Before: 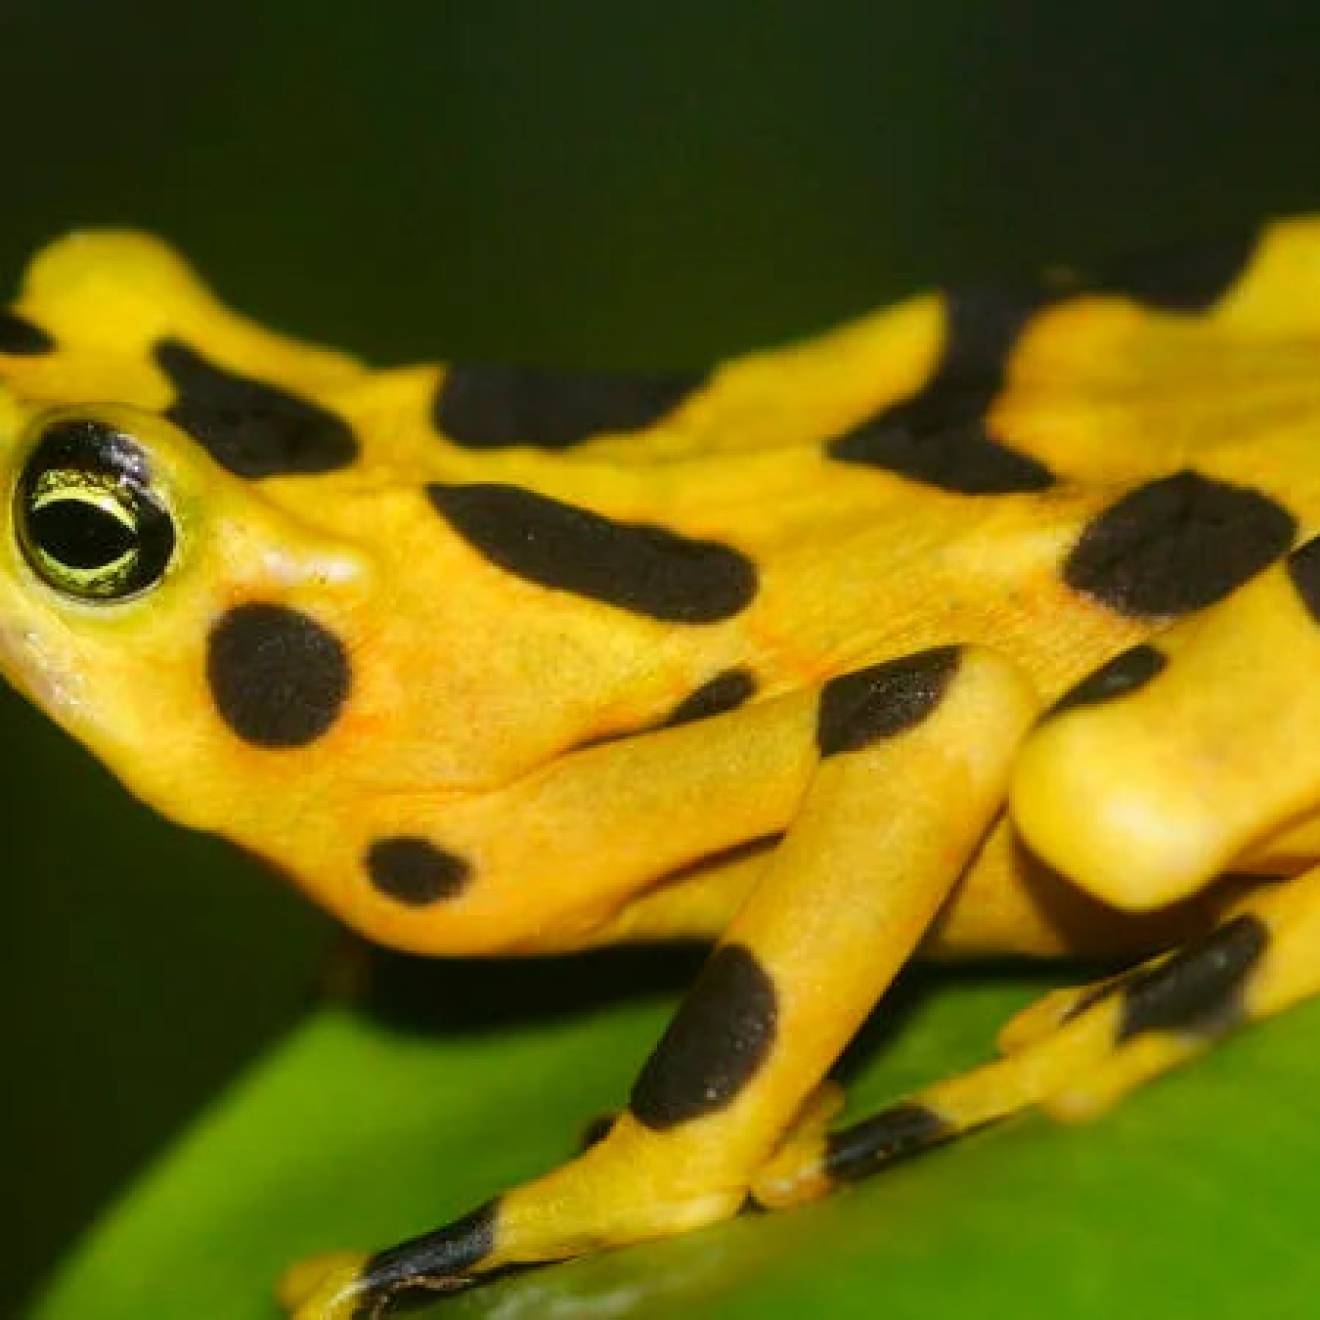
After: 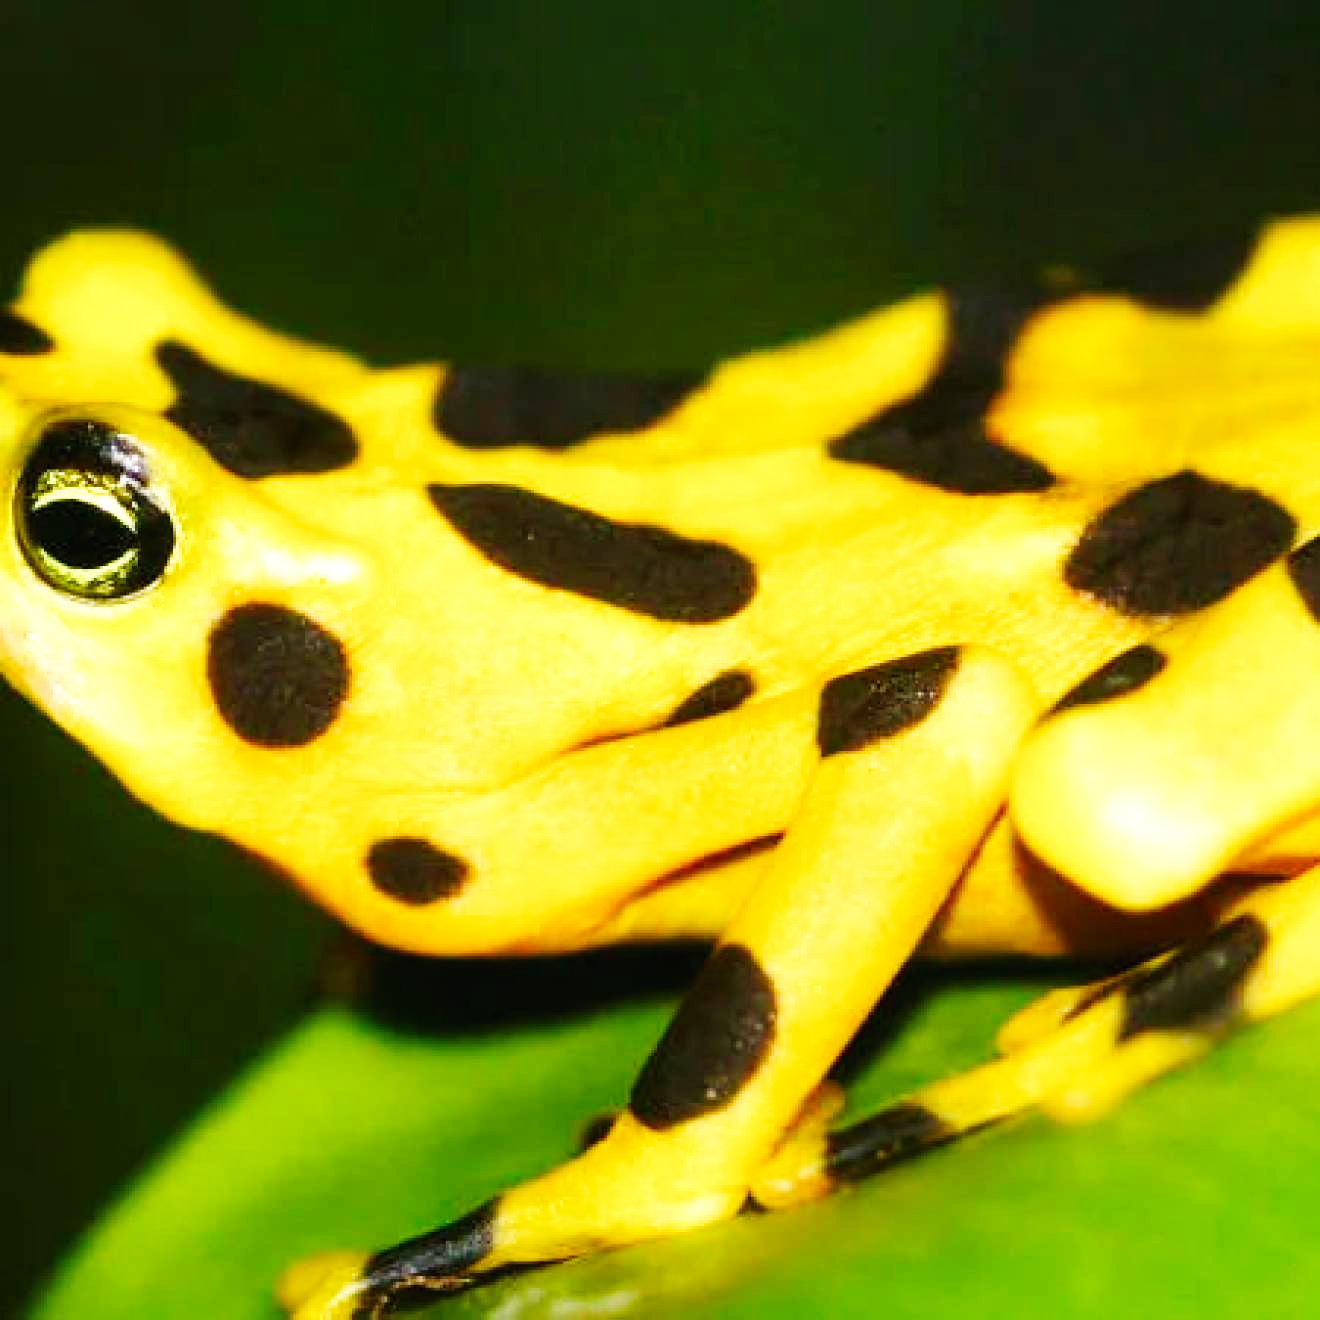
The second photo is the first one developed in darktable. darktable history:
base curve: curves: ch0 [(0, 0.003) (0.001, 0.002) (0.006, 0.004) (0.02, 0.022) (0.048, 0.086) (0.094, 0.234) (0.162, 0.431) (0.258, 0.629) (0.385, 0.8) (0.548, 0.918) (0.751, 0.988) (1, 1)], preserve colors none
tone equalizer: -8 EV -0.001 EV, -7 EV 0.001 EV, -6 EV -0.002 EV, -5 EV -0.014 EV, -4 EV -0.088 EV, -3 EV -0.218 EV, -2 EV -0.256 EV, -1 EV 0.094 EV, +0 EV 0.329 EV
local contrast: mode bilateral grid, contrast 15, coarseness 35, detail 105%, midtone range 0.2
